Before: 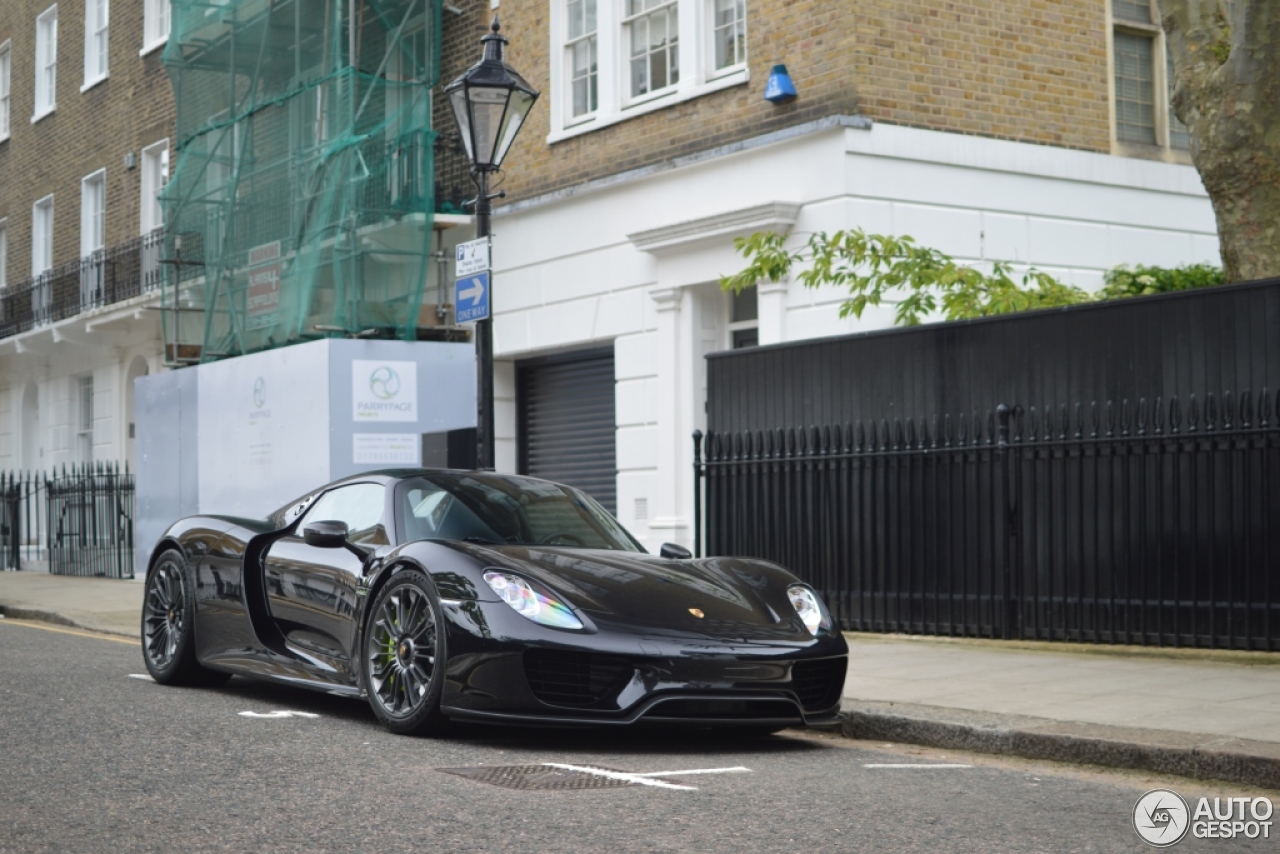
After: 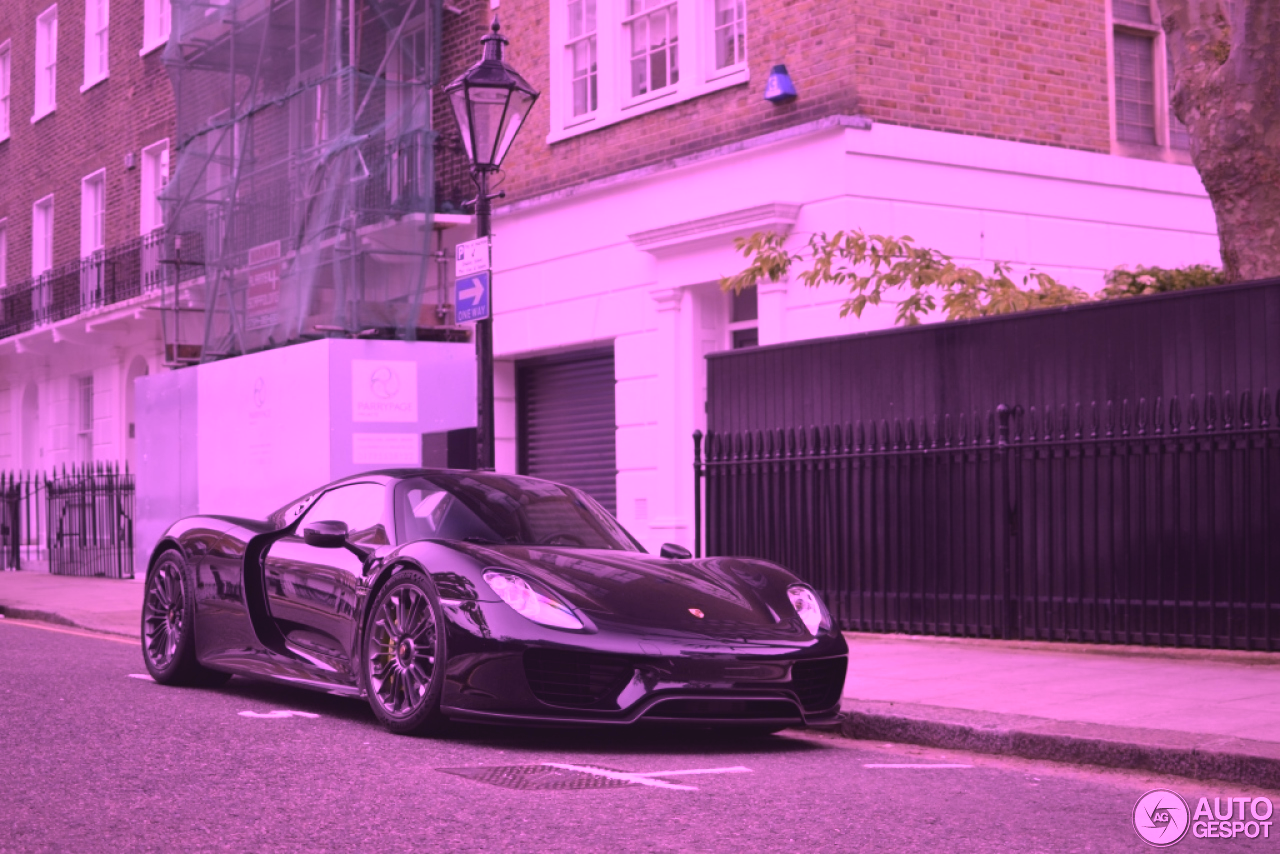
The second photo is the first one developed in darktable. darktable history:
contrast brightness saturation: contrast -0.085, brightness -0.037, saturation -0.107
color calibration: illuminant custom, x 0.262, y 0.52, temperature 7030.04 K
